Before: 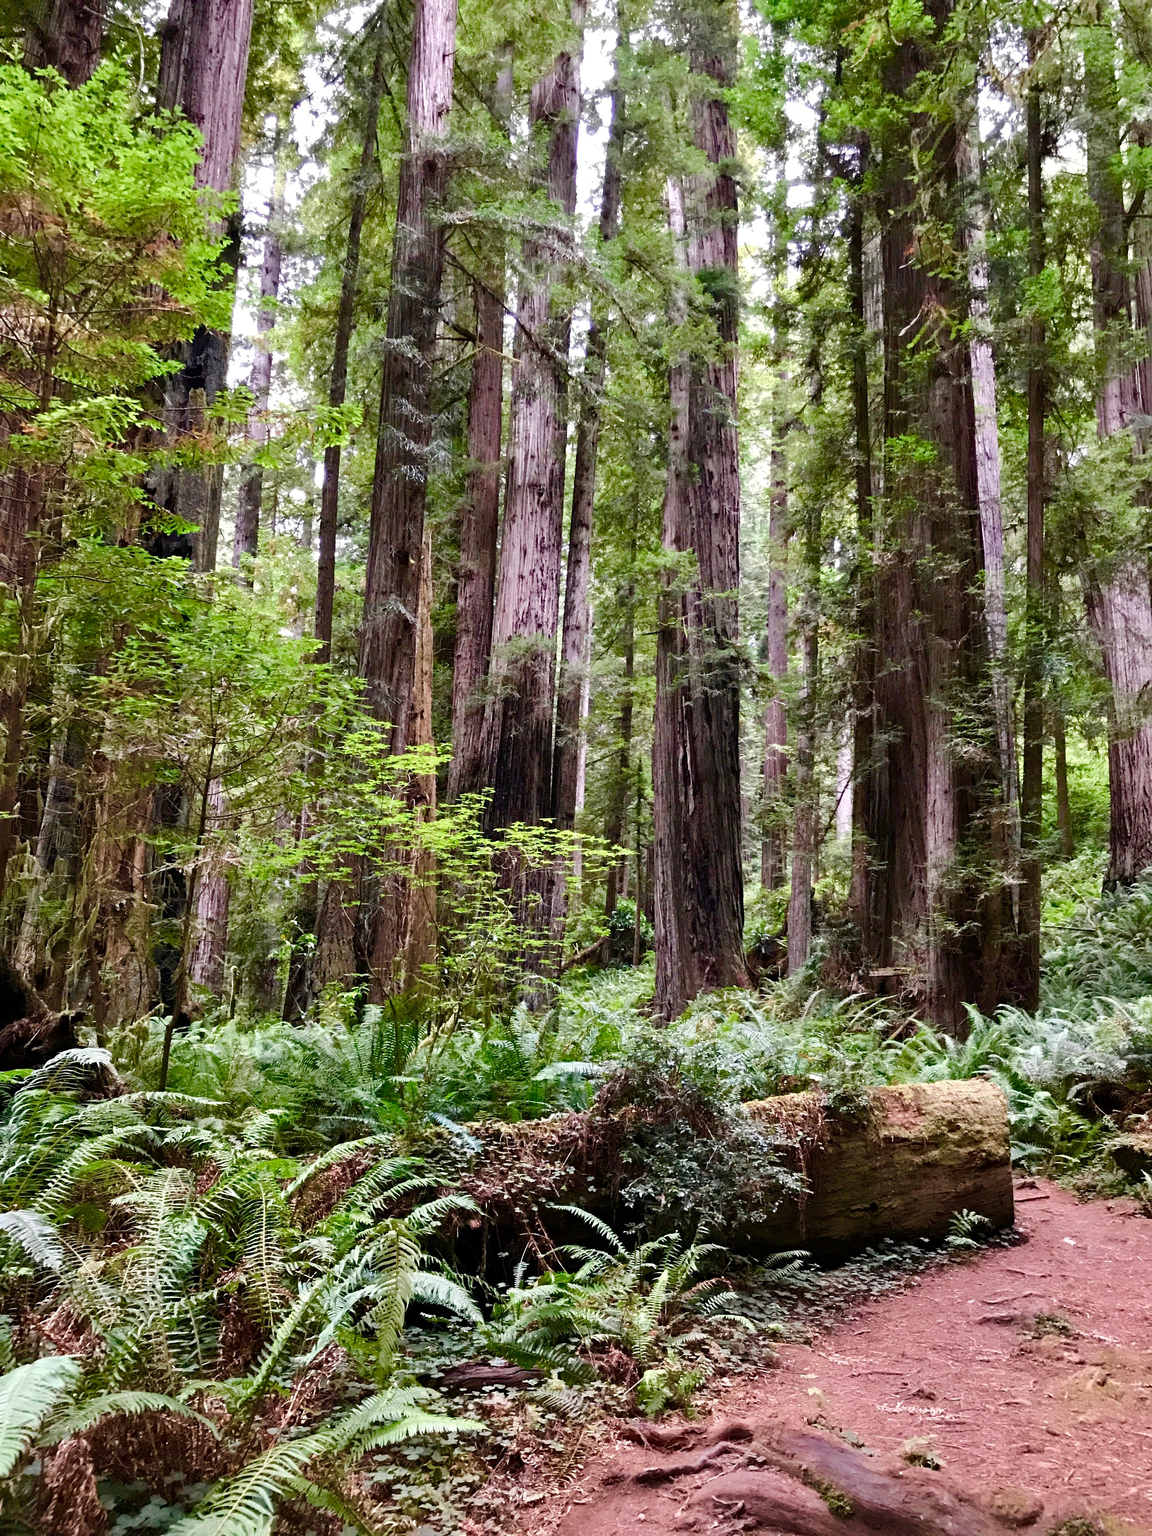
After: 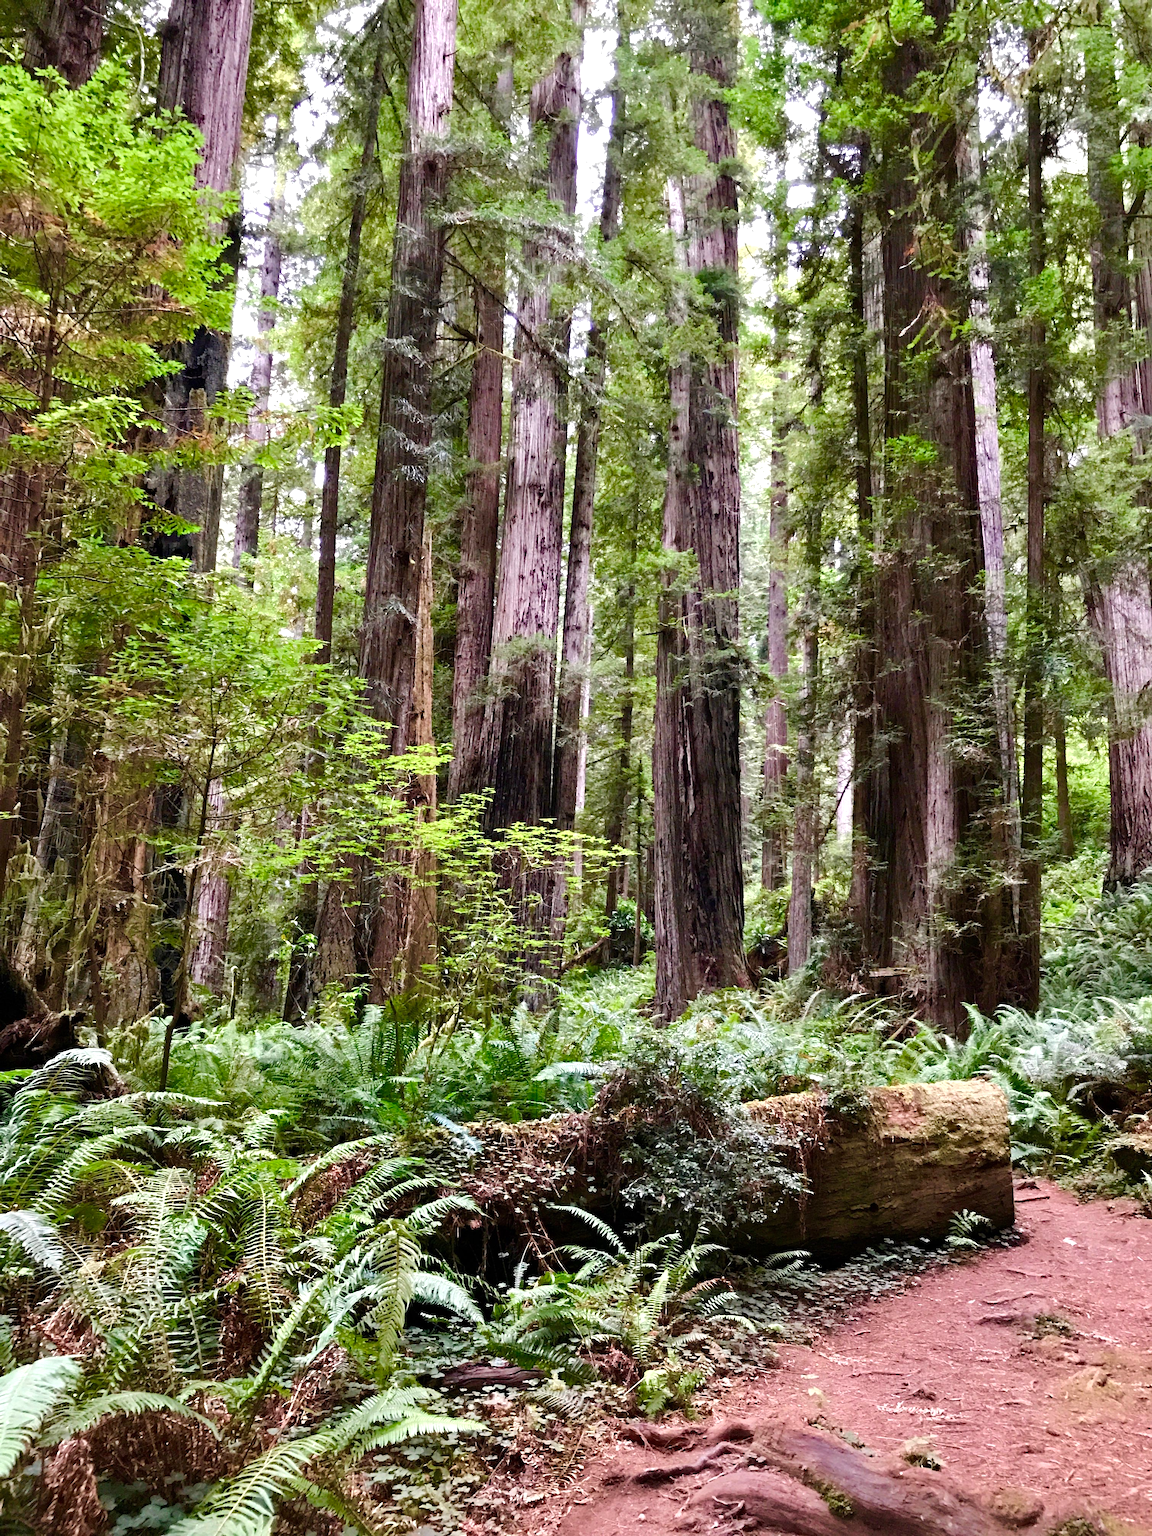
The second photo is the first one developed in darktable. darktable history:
color balance rgb: power › hue 309.65°, perceptual saturation grading › global saturation 0.956%, perceptual brilliance grading › global brilliance 11.505%, saturation formula JzAzBz (2021)
